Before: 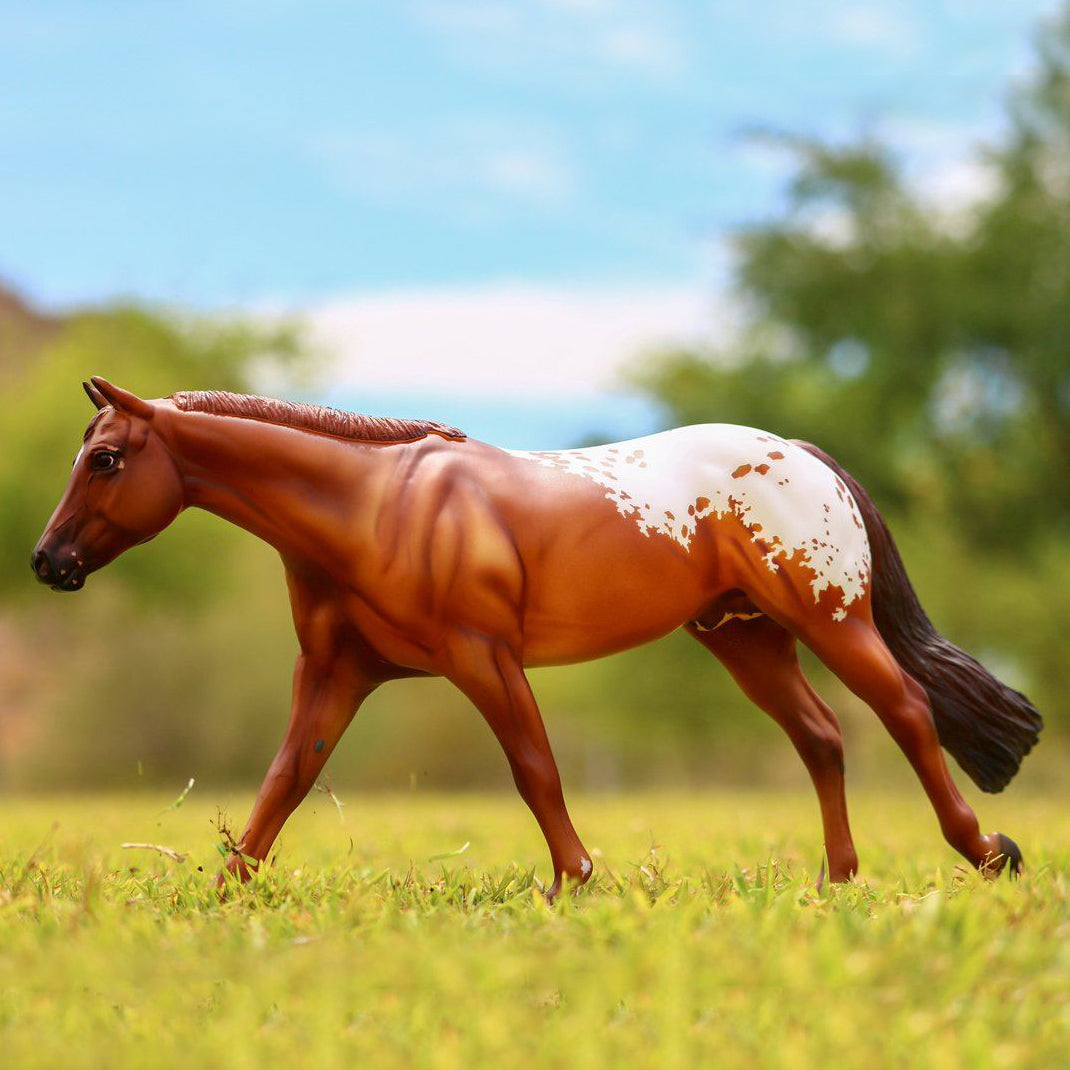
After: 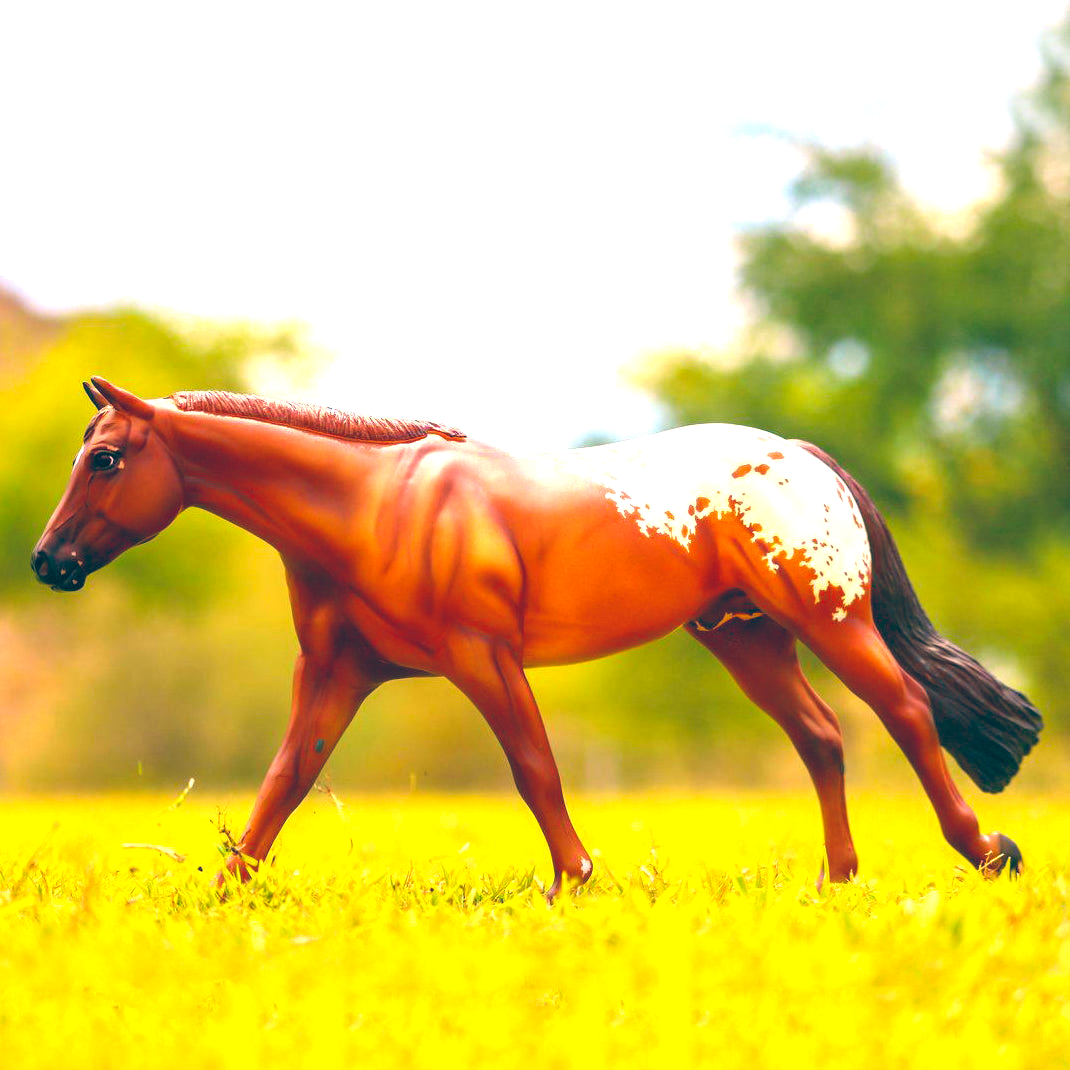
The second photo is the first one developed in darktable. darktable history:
color balance rgb: perceptual saturation grading › global saturation 25%, global vibrance 20%
exposure: black level correction 0, exposure 0.9 EV, compensate highlight preservation false
color balance: lift [1.006, 0.985, 1.002, 1.015], gamma [1, 0.953, 1.008, 1.047], gain [1.076, 1.13, 1.004, 0.87]
contrast brightness saturation: saturation -0.05
